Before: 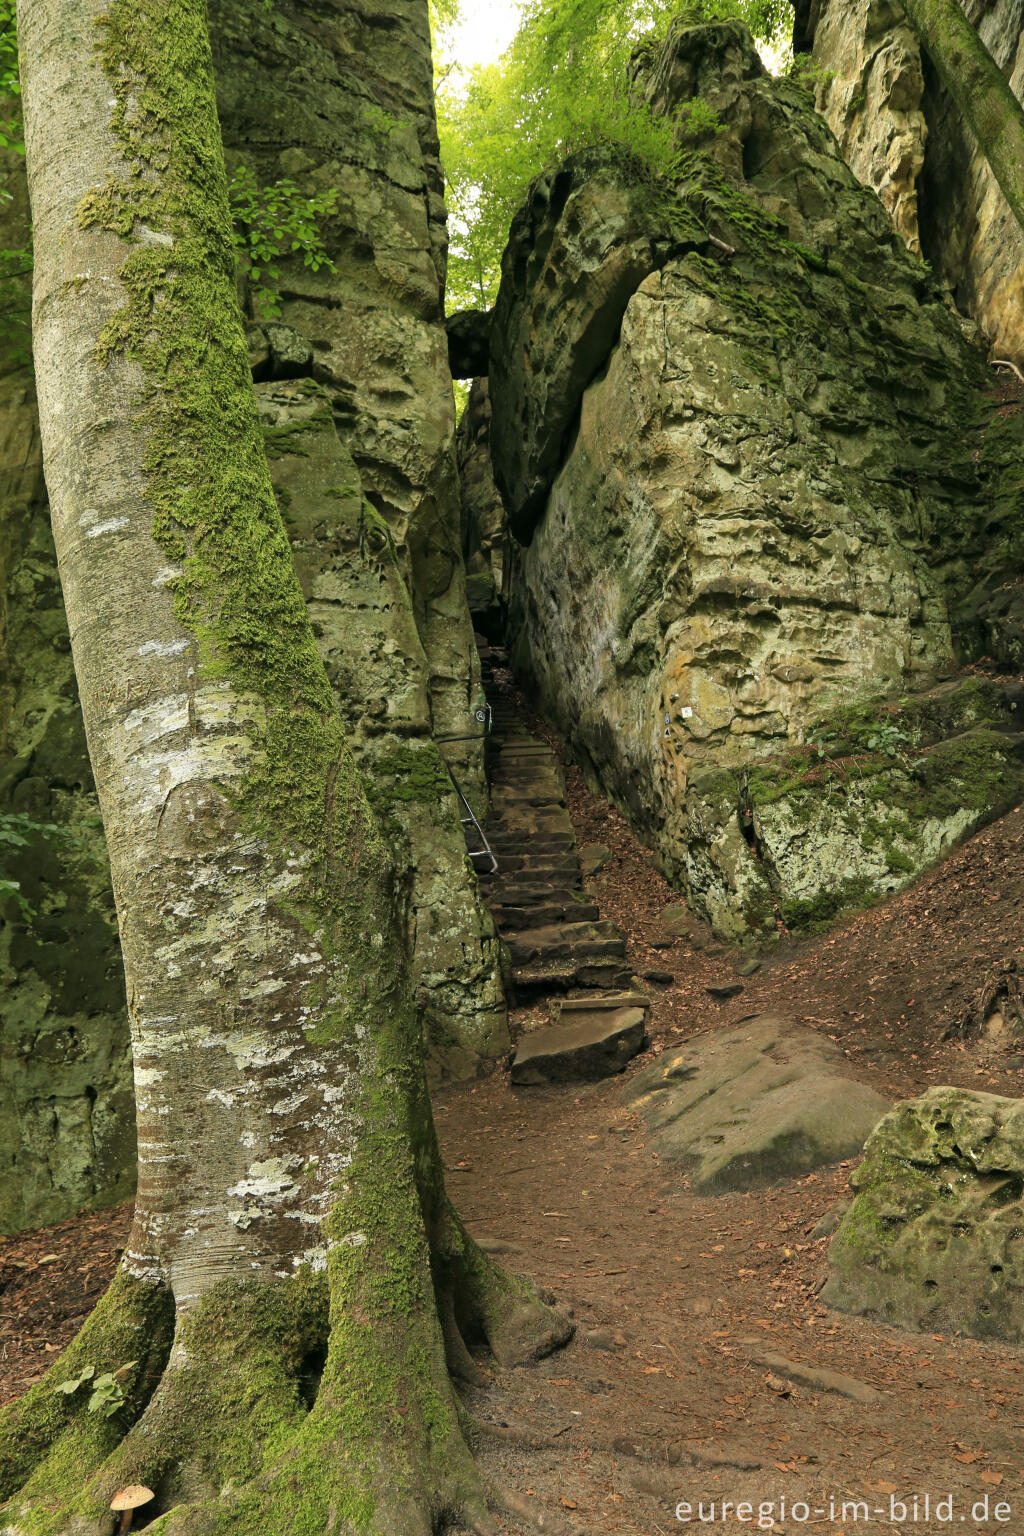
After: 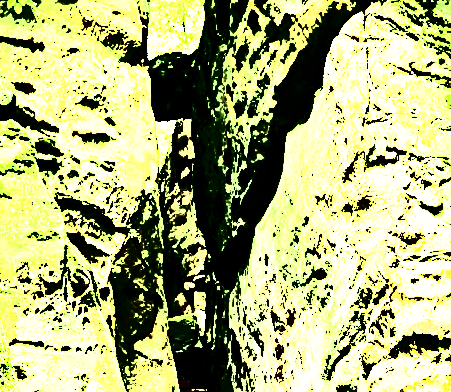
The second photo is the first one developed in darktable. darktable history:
tone equalizer: -8 EV -1.85 EV, -7 EV -1.16 EV, -6 EV -1.6 EV, mask exposure compensation -0.498 EV
base curve: curves: ch0 [(0, 0) (0.007, 0.004) (0.027, 0.03) (0.046, 0.07) (0.207, 0.54) (0.442, 0.872) (0.673, 0.972) (1, 1)], preserve colors none
crop: left 29.05%, top 16.854%, right 26.811%, bottom 57.564%
contrast brightness saturation: contrast 0.511, saturation -0.103
sharpen: radius 4.836
shadows and highlights: low approximation 0.01, soften with gaussian
exposure: black level correction 0.003, exposure 0.388 EV, compensate exposure bias true, compensate highlight preservation false
tone curve: curves: ch0 [(0, 0) (0.003, 0.001) (0.011, 0.003) (0.025, 0.003) (0.044, 0.003) (0.069, 0.003) (0.1, 0.006) (0.136, 0.007) (0.177, 0.009) (0.224, 0.007) (0.277, 0.026) (0.335, 0.126) (0.399, 0.254) (0.468, 0.493) (0.543, 0.892) (0.623, 0.984) (0.709, 0.979) (0.801, 0.979) (0.898, 0.982) (1, 1)], color space Lab, independent channels, preserve colors none
